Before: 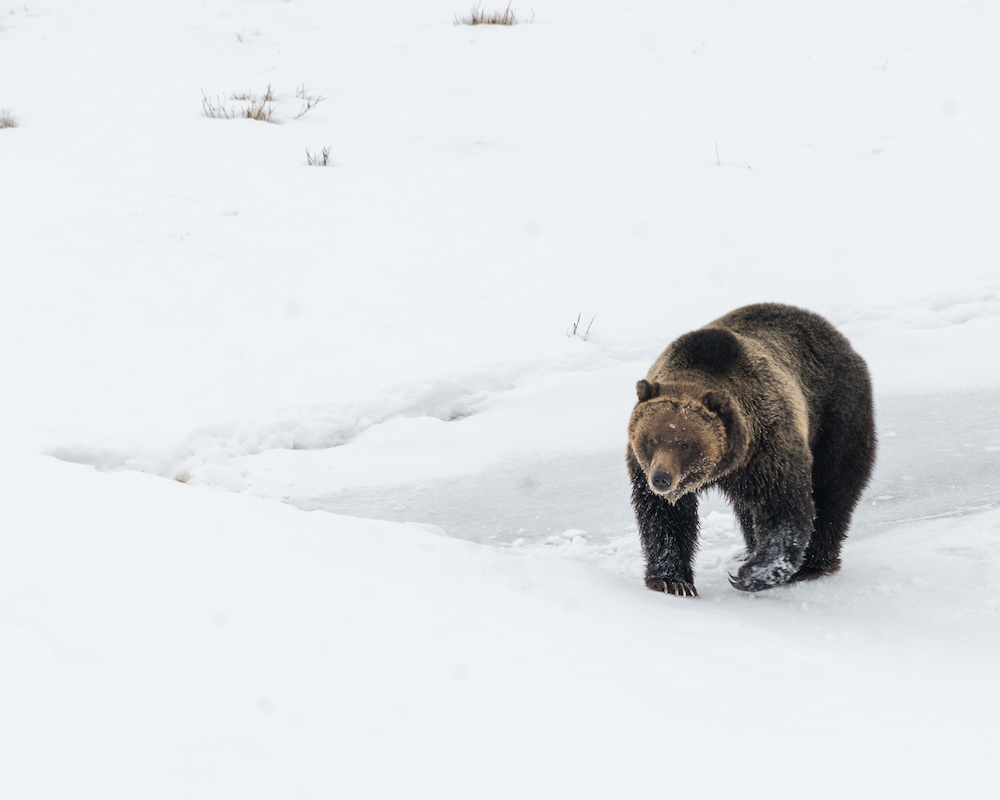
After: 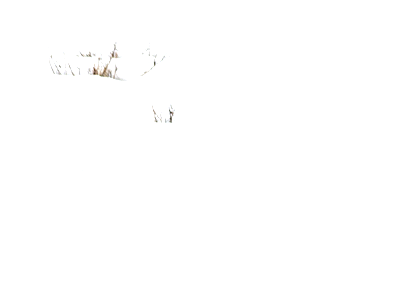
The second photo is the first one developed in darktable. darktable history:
tone equalizer: -8 EV -0.758 EV, -7 EV -0.671 EV, -6 EV -0.599 EV, -5 EV -0.408 EV, -3 EV 0.39 EV, -2 EV 0.6 EV, -1 EV 0.696 EV, +0 EV 0.75 EV, edges refinement/feathering 500, mask exposure compensation -1.57 EV, preserve details guided filter
crop: left 15.476%, top 5.451%, right 44.382%, bottom 56.926%
local contrast: highlights 104%, shadows 100%, detail 119%, midtone range 0.2
color balance rgb: perceptual saturation grading › global saturation 25.361%, global vibrance 6.006%
sharpen: on, module defaults
